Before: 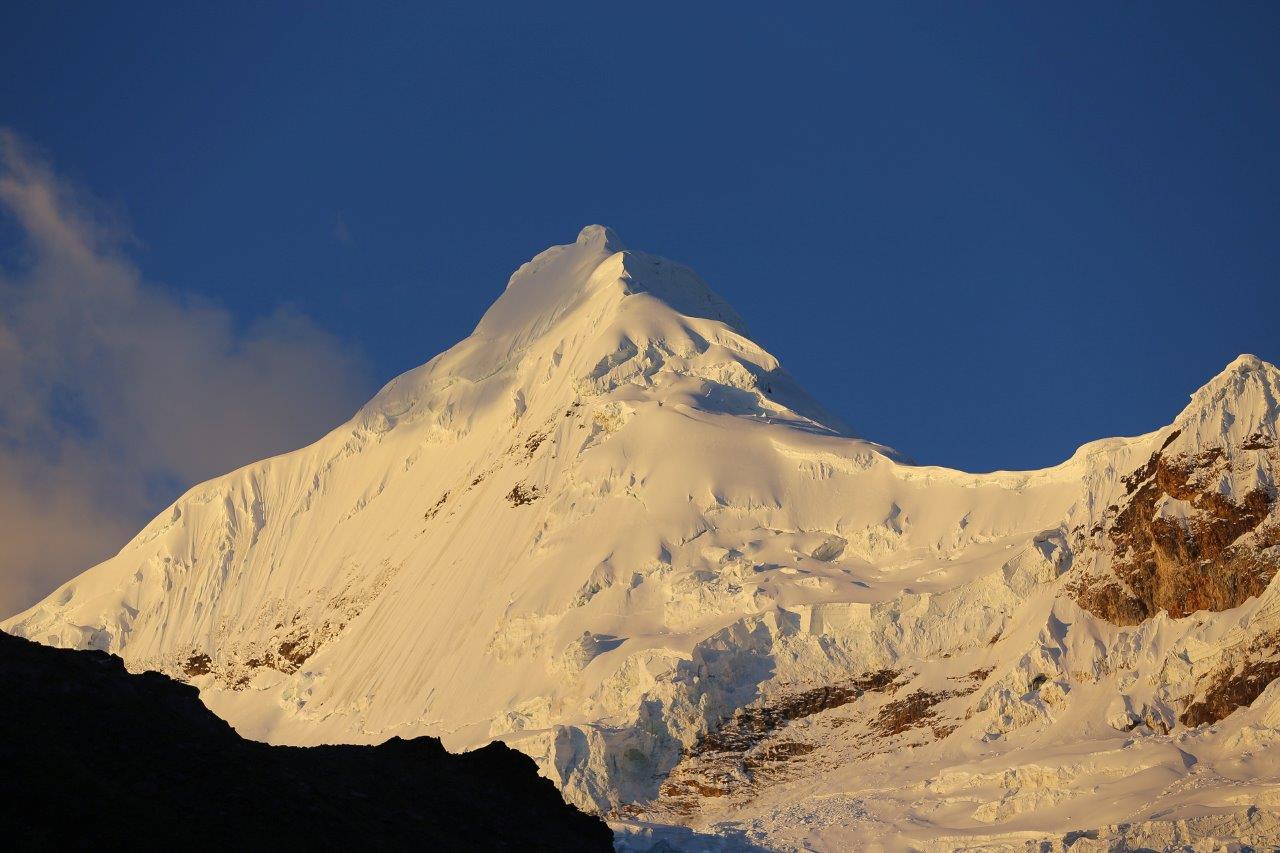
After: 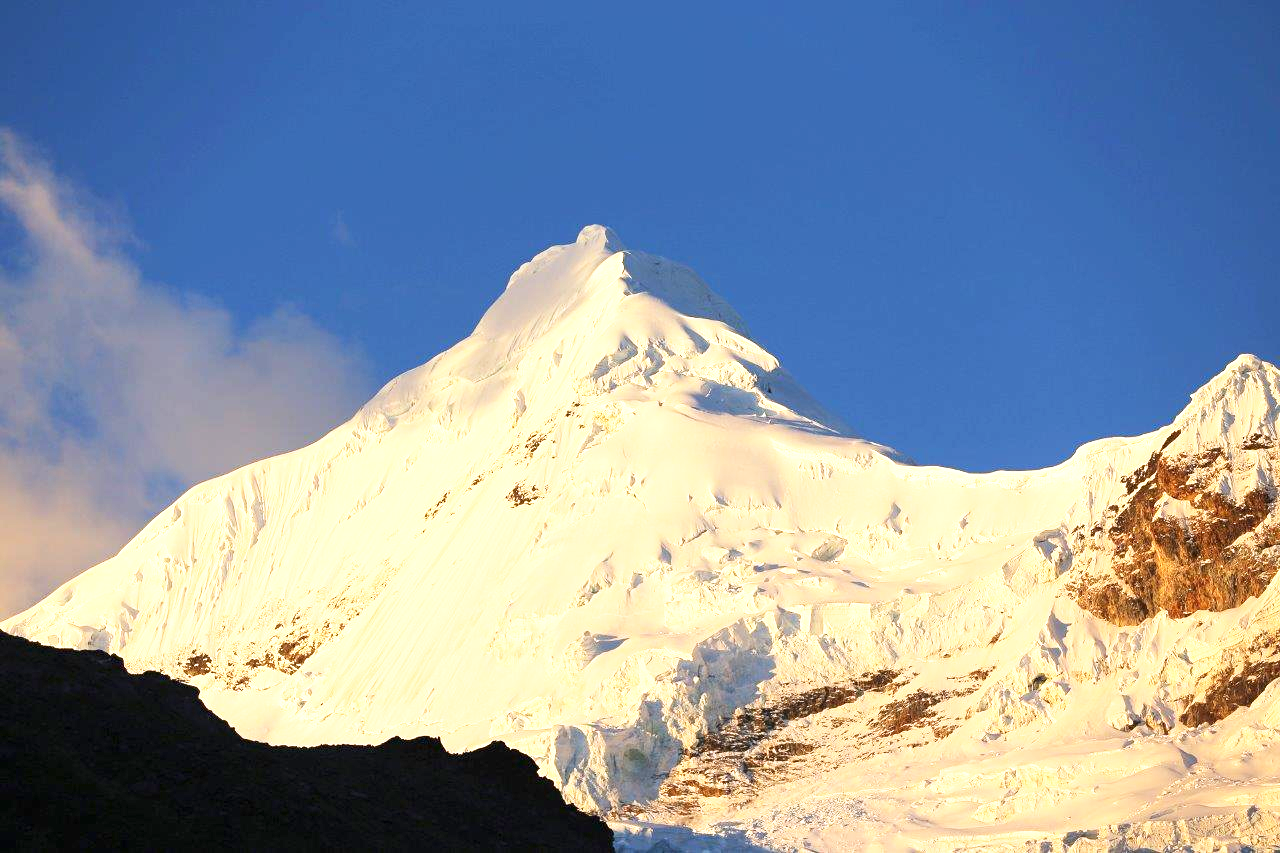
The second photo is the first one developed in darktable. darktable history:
exposure: exposure 1 EV, compensate highlight preservation false
base curve: curves: ch0 [(0, 0) (0.688, 0.865) (1, 1)], preserve colors none
